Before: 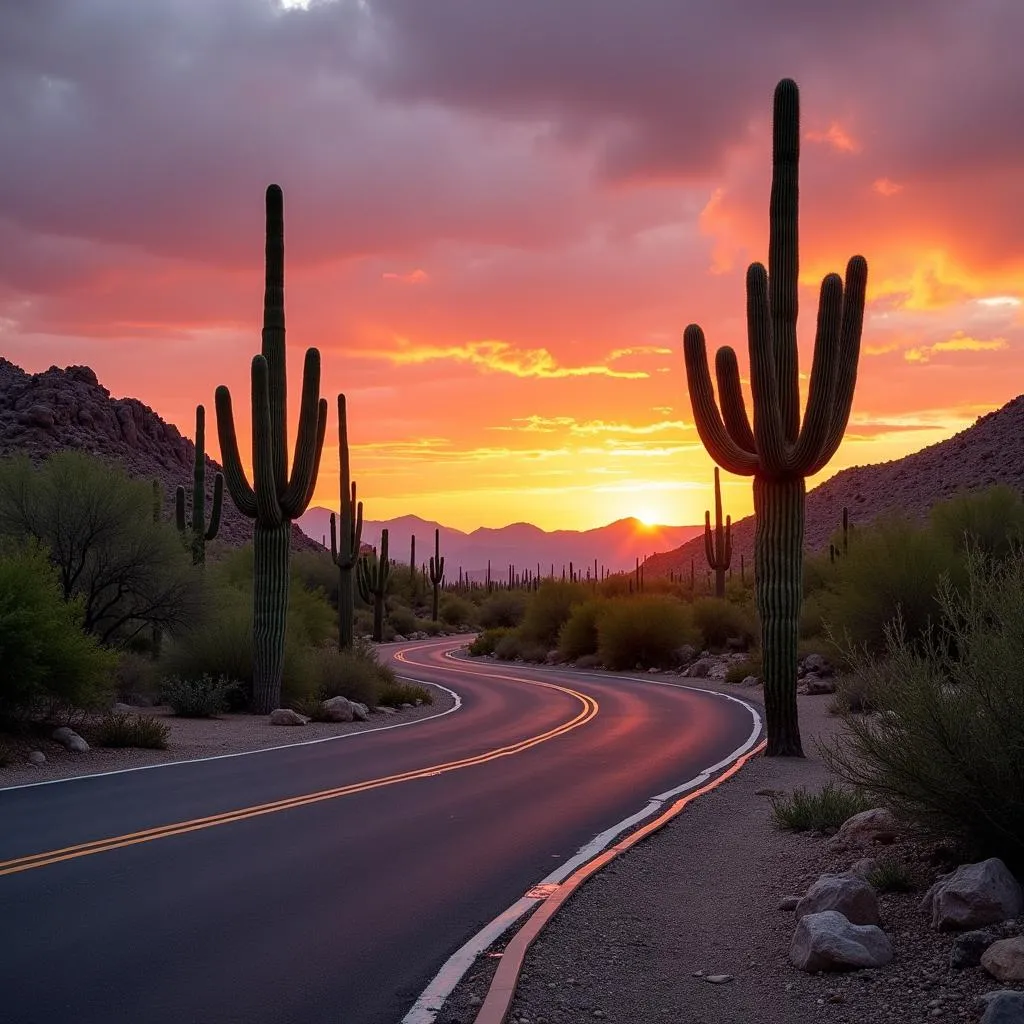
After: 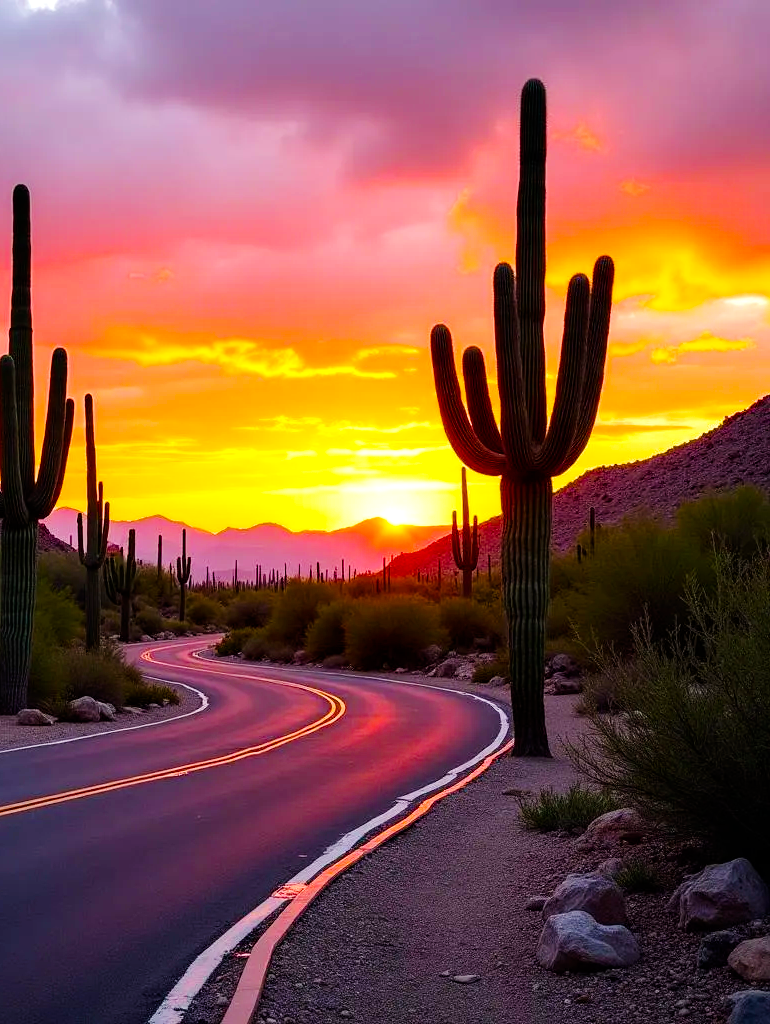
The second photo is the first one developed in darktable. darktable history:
color balance rgb: perceptual saturation grading › global saturation 29.784%, global vibrance 40.374%
crop and rotate: left 24.781%
tone equalizer: -8 EV -0.45 EV, -7 EV -0.368 EV, -6 EV -0.314 EV, -5 EV -0.213 EV, -3 EV 0.218 EV, -2 EV 0.306 EV, -1 EV 0.391 EV, +0 EV 0.427 EV, mask exposure compensation -0.488 EV
tone curve: curves: ch0 [(0, 0) (0.004, 0.001) (0.133, 0.112) (0.325, 0.362) (0.832, 0.893) (1, 1)], preserve colors none
